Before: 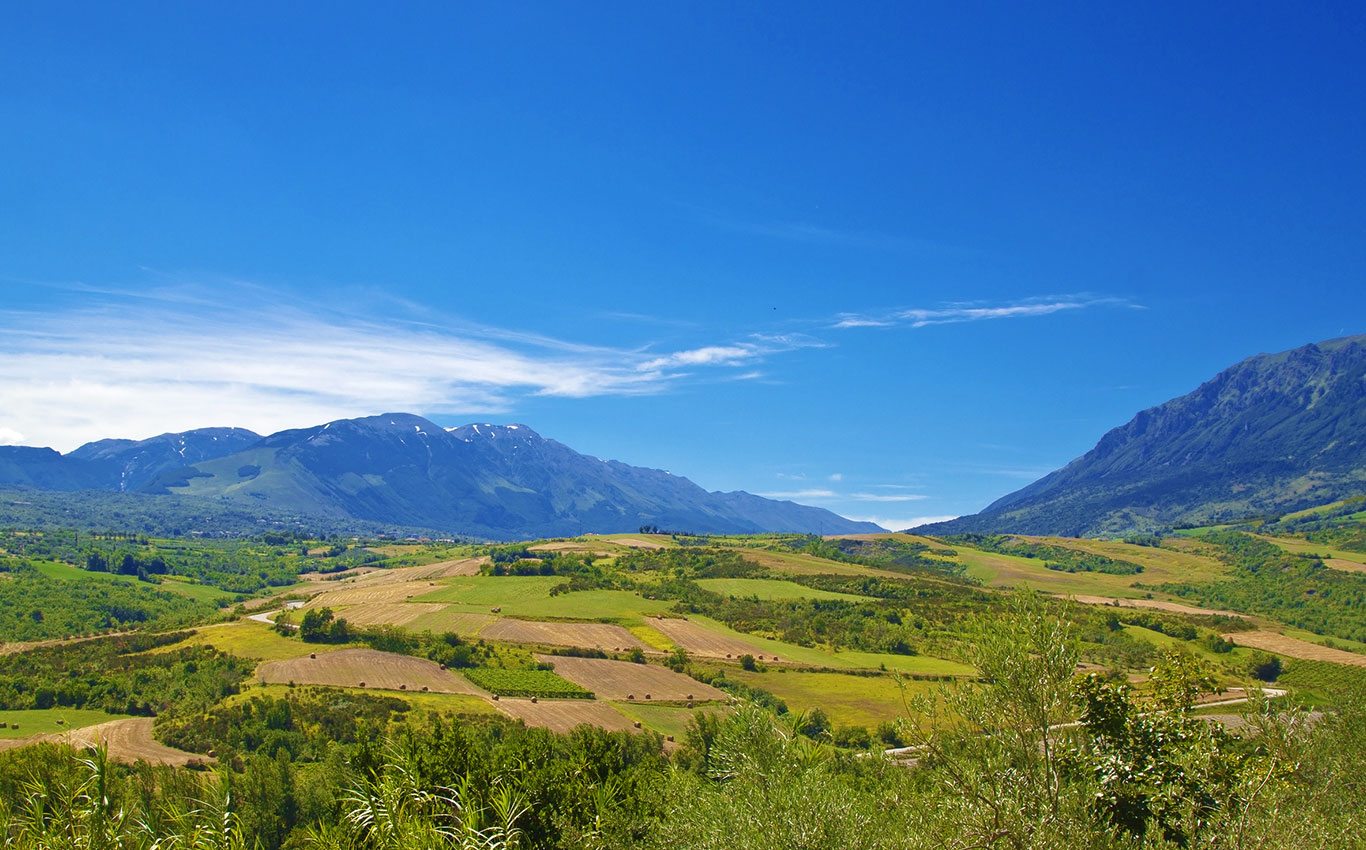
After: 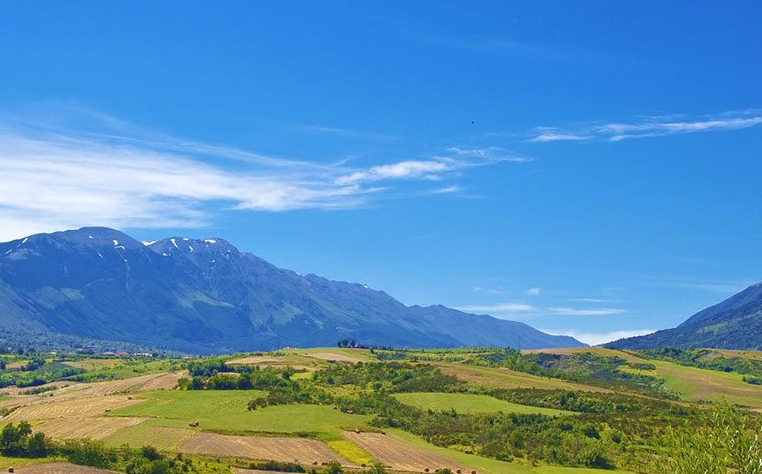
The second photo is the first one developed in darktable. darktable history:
crop and rotate: left 22.13%, top 22.054%, right 22.026%, bottom 22.102%
white balance: red 0.988, blue 1.017
